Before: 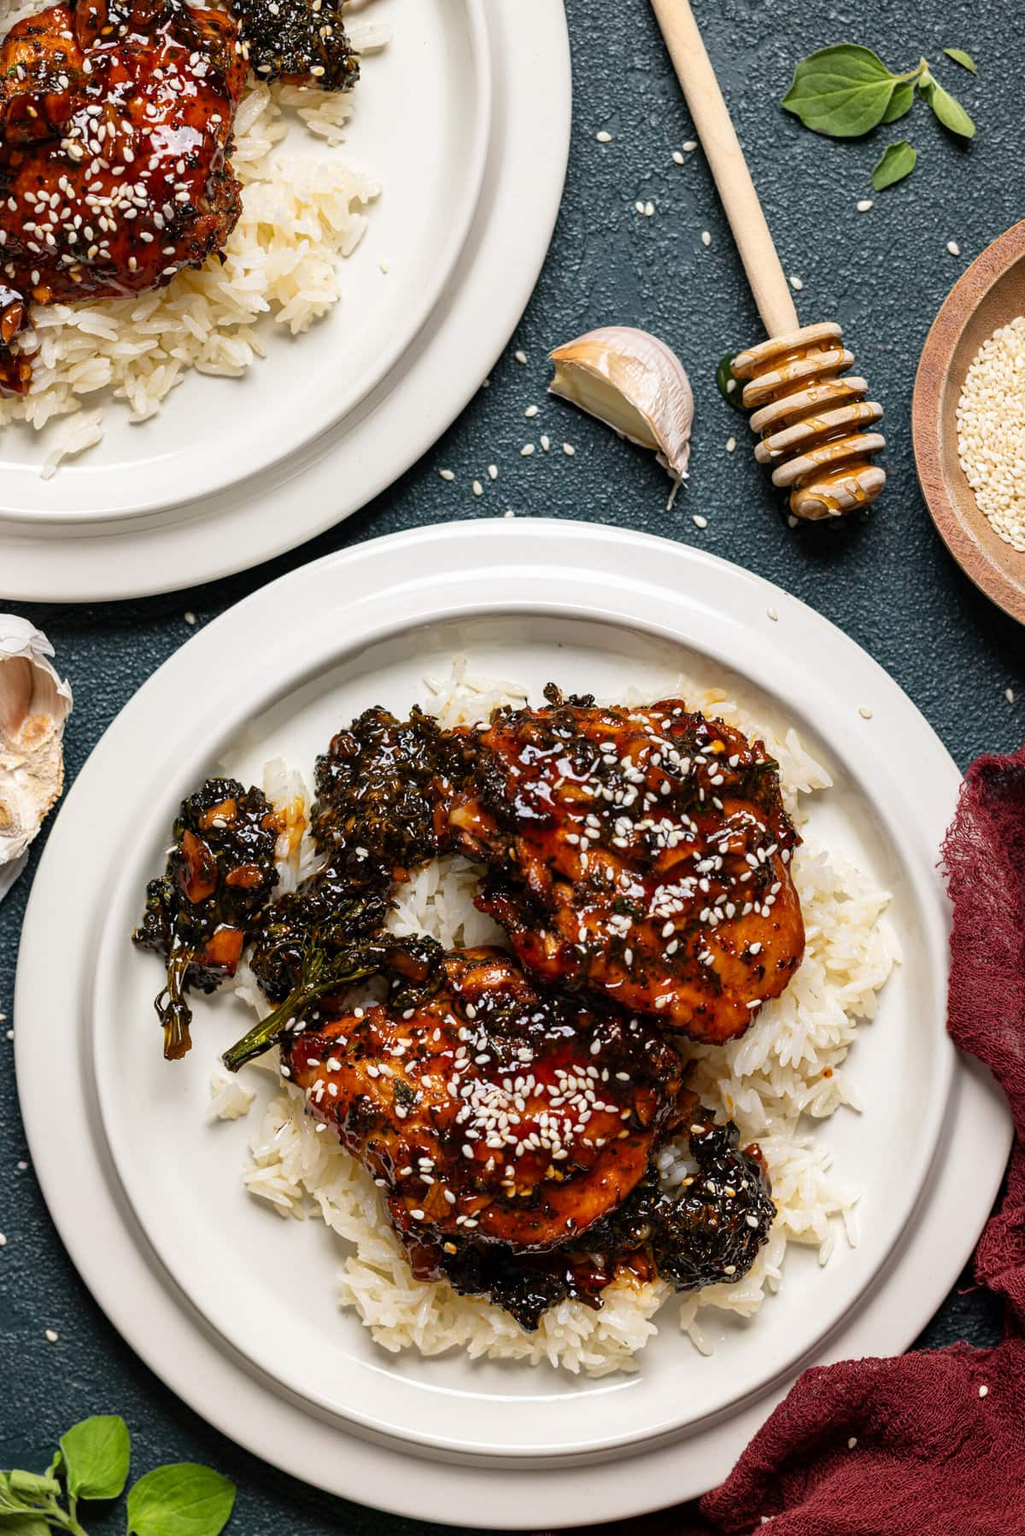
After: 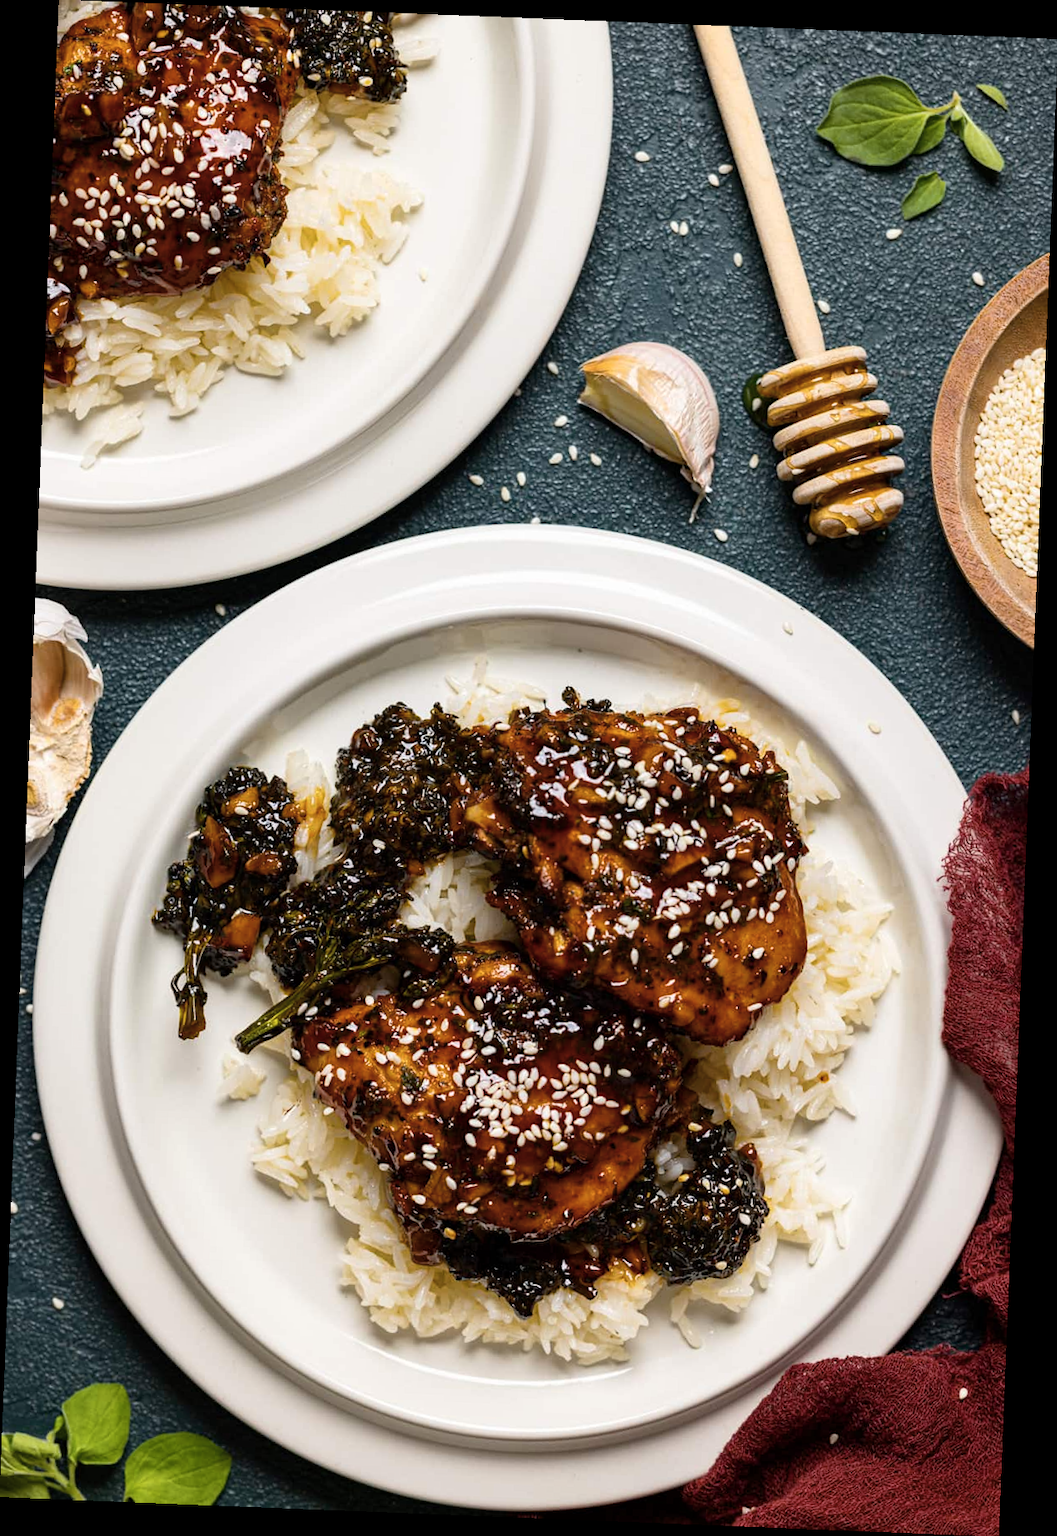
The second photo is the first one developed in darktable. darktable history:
color balance rgb: linear chroma grading › global chroma 15%, perceptual saturation grading › global saturation 30%
rotate and perspective: rotation 2.27°, automatic cropping off
contrast brightness saturation: contrast 0.1, saturation -0.3
